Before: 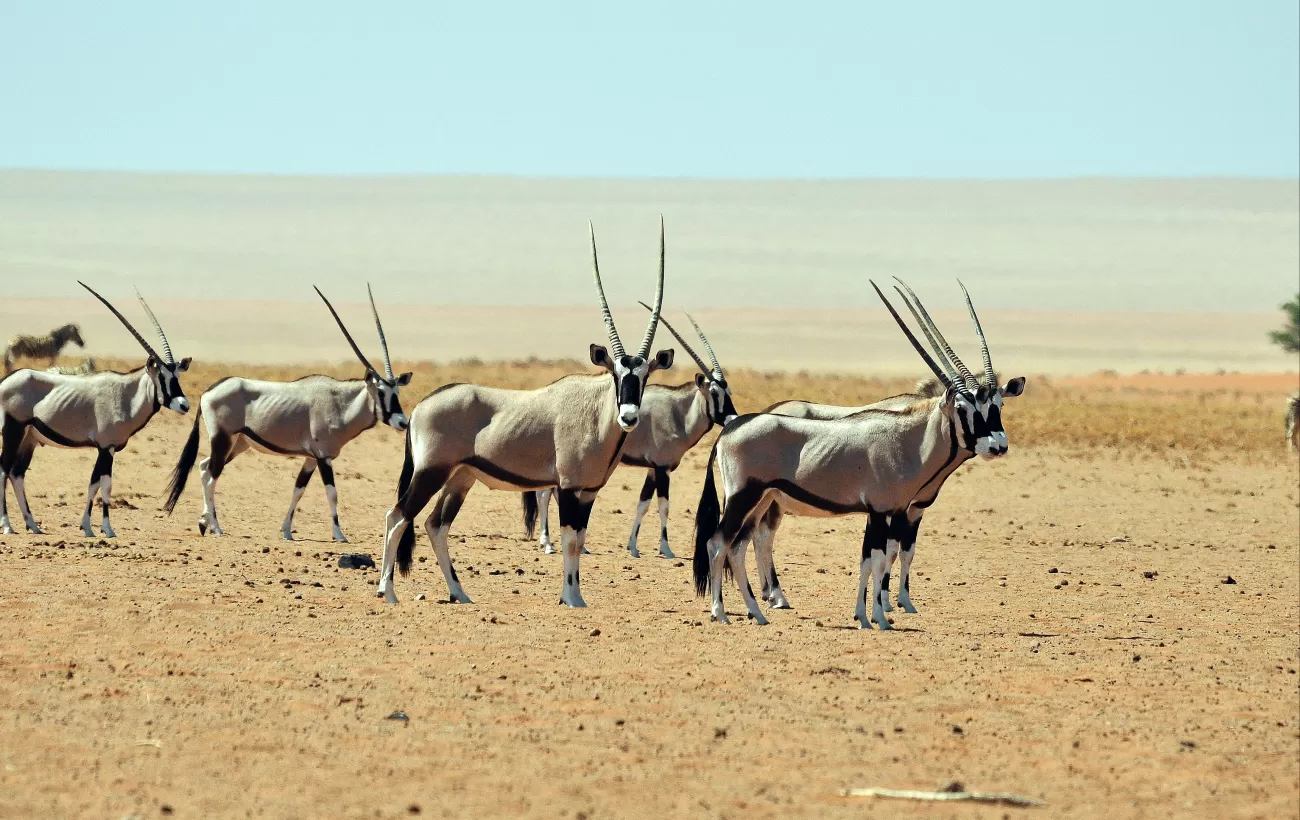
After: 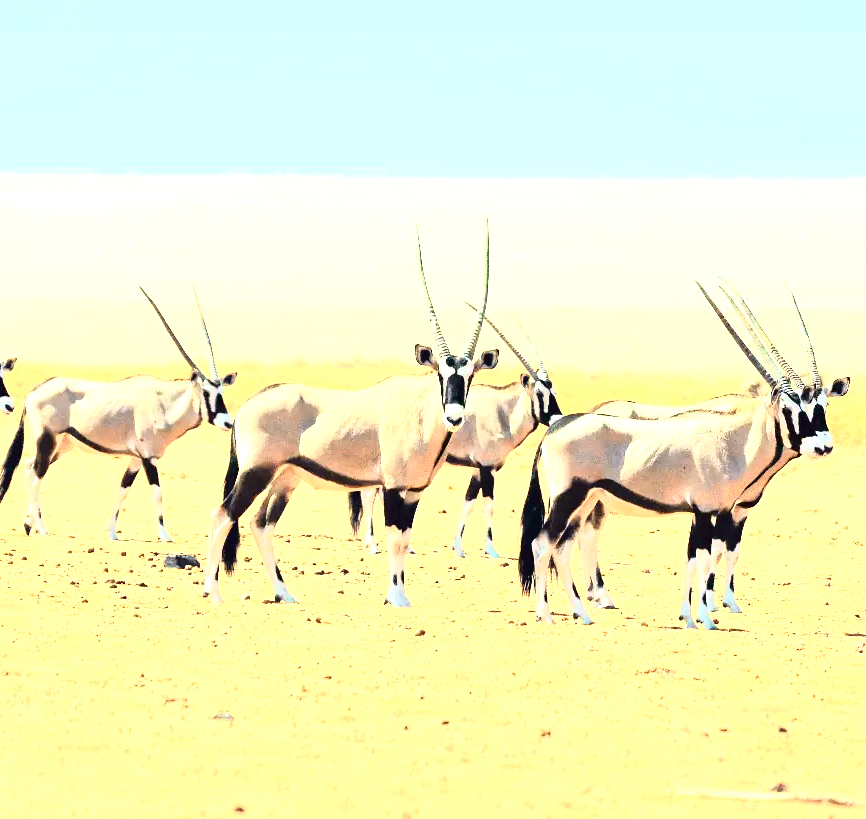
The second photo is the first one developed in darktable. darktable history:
crop and rotate: left 13.537%, right 19.796%
exposure: black level correction 0, exposure 2.327 EV, compensate exposure bias true, compensate highlight preservation false
tone curve: curves: ch0 [(0, 0.015) (0.091, 0.055) (0.184, 0.159) (0.304, 0.382) (0.492, 0.579) (0.628, 0.755) (0.832, 0.932) (0.984, 0.963)]; ch1 [(0, 0) (0.34, 0.235) (0.493, 0.5) (0.554, 0.56) (0.764, 0.815) (1, 1)]; ch2 [(0, 0) (0.44, 0.458) (0.476, 0.477) (0.542, 0.586) (0.674, 0.724) (1, 1)], color space Lab, independent channels, preserve colors none
color correction: saturation 0.8
